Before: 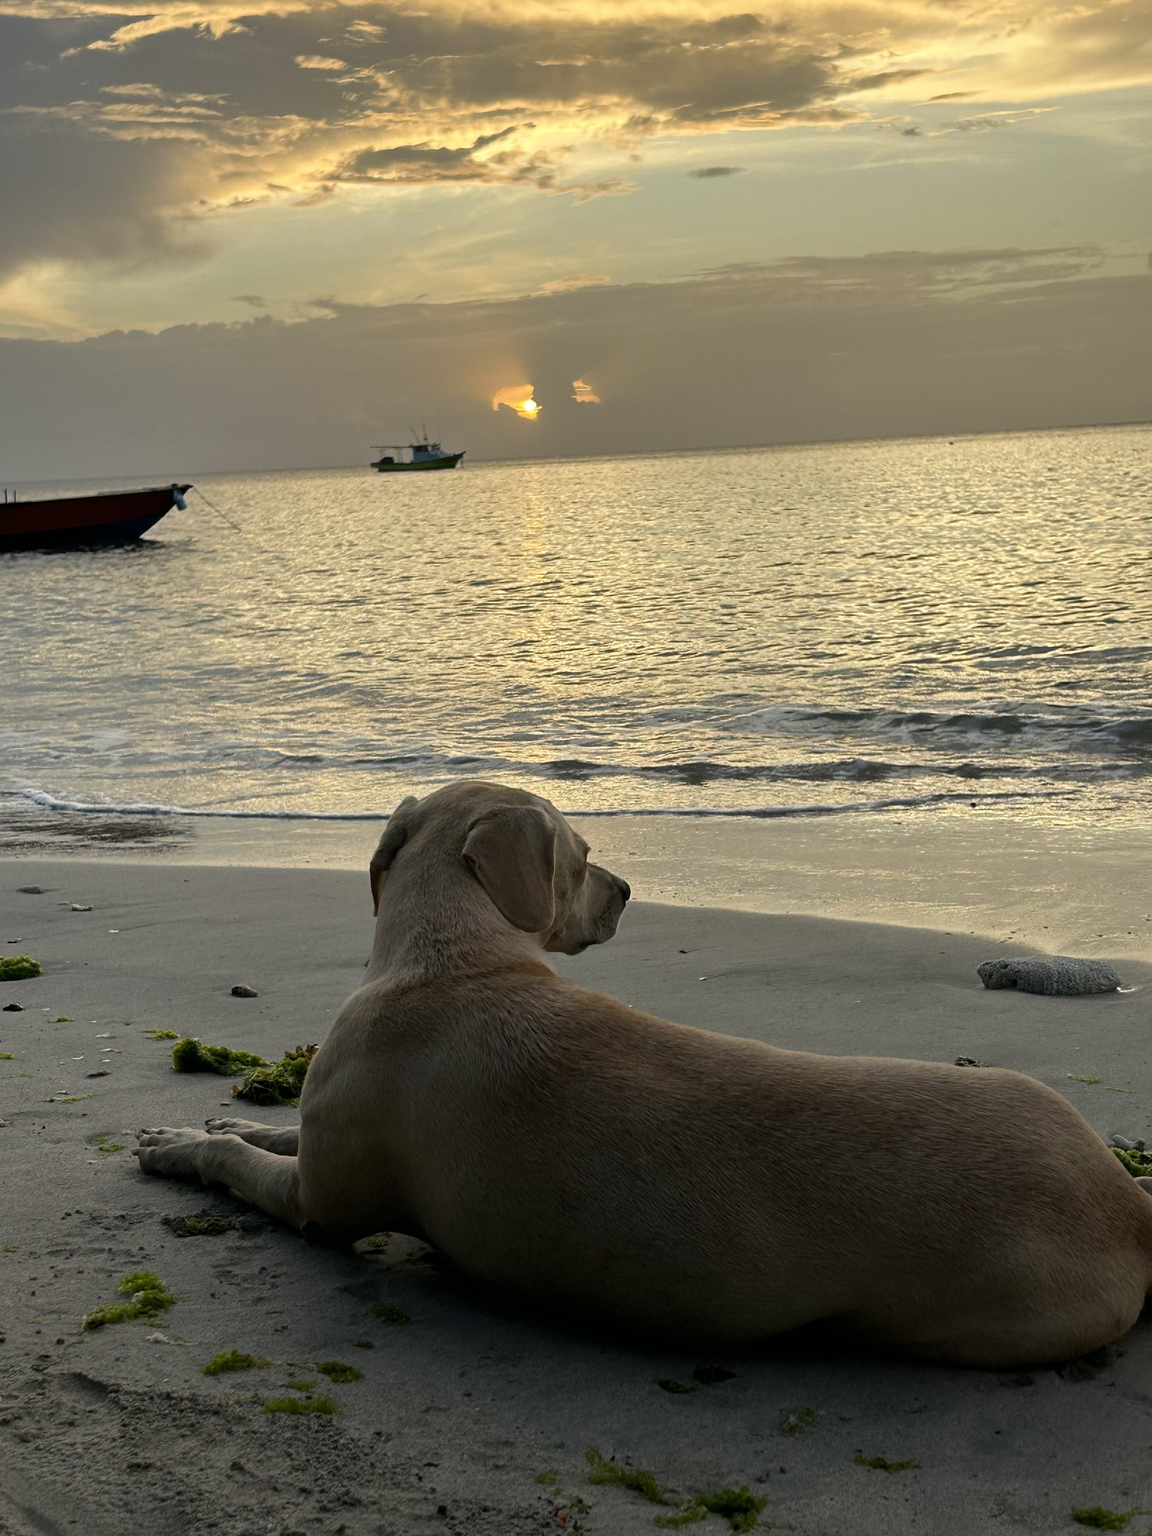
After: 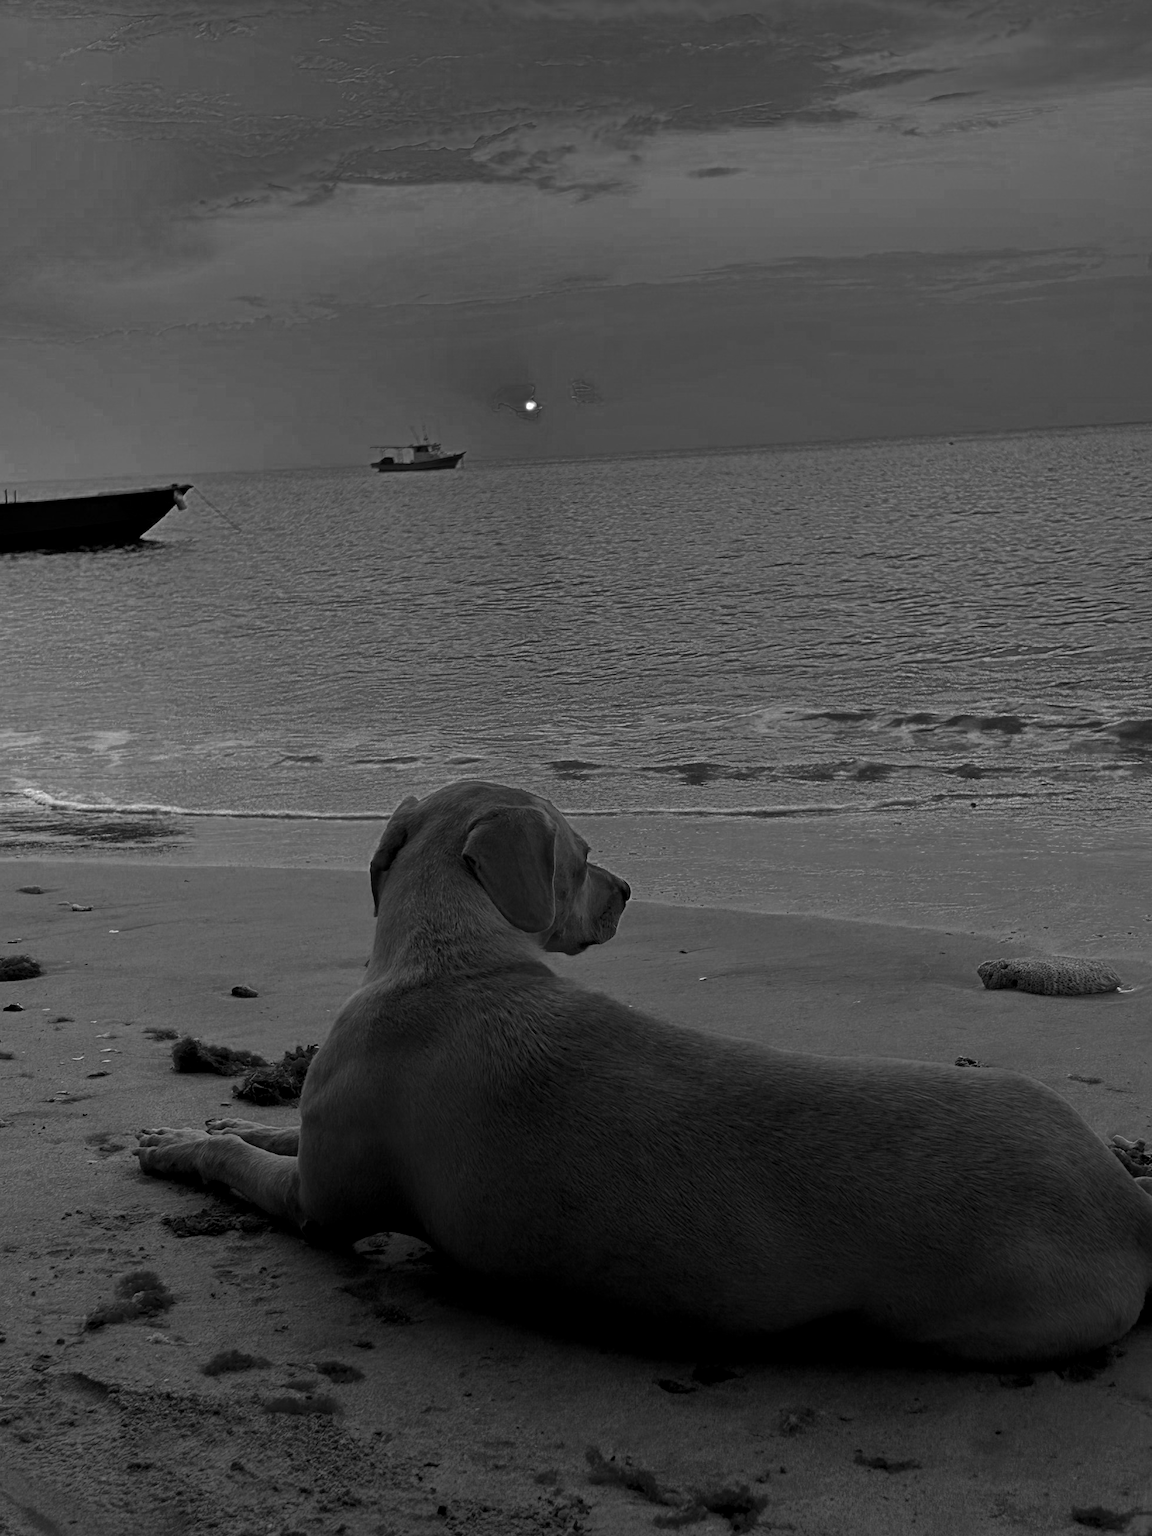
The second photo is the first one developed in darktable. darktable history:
contrast brightness saturation: brightness -0.027, saturation 0.35
local contrast: highlights 106%, shadows 100%, detail 119%, midtone range 0.2
color zones: curves: ch0 [(0.287, 0.048) (0.493, 0.484) (0.737, 0.816)]; ch1 [(0, 0) (0.143, 0) (0.286, 0) (0.429, 0) (0.571, 0) (0.714, 0) (0.857, 0)]
